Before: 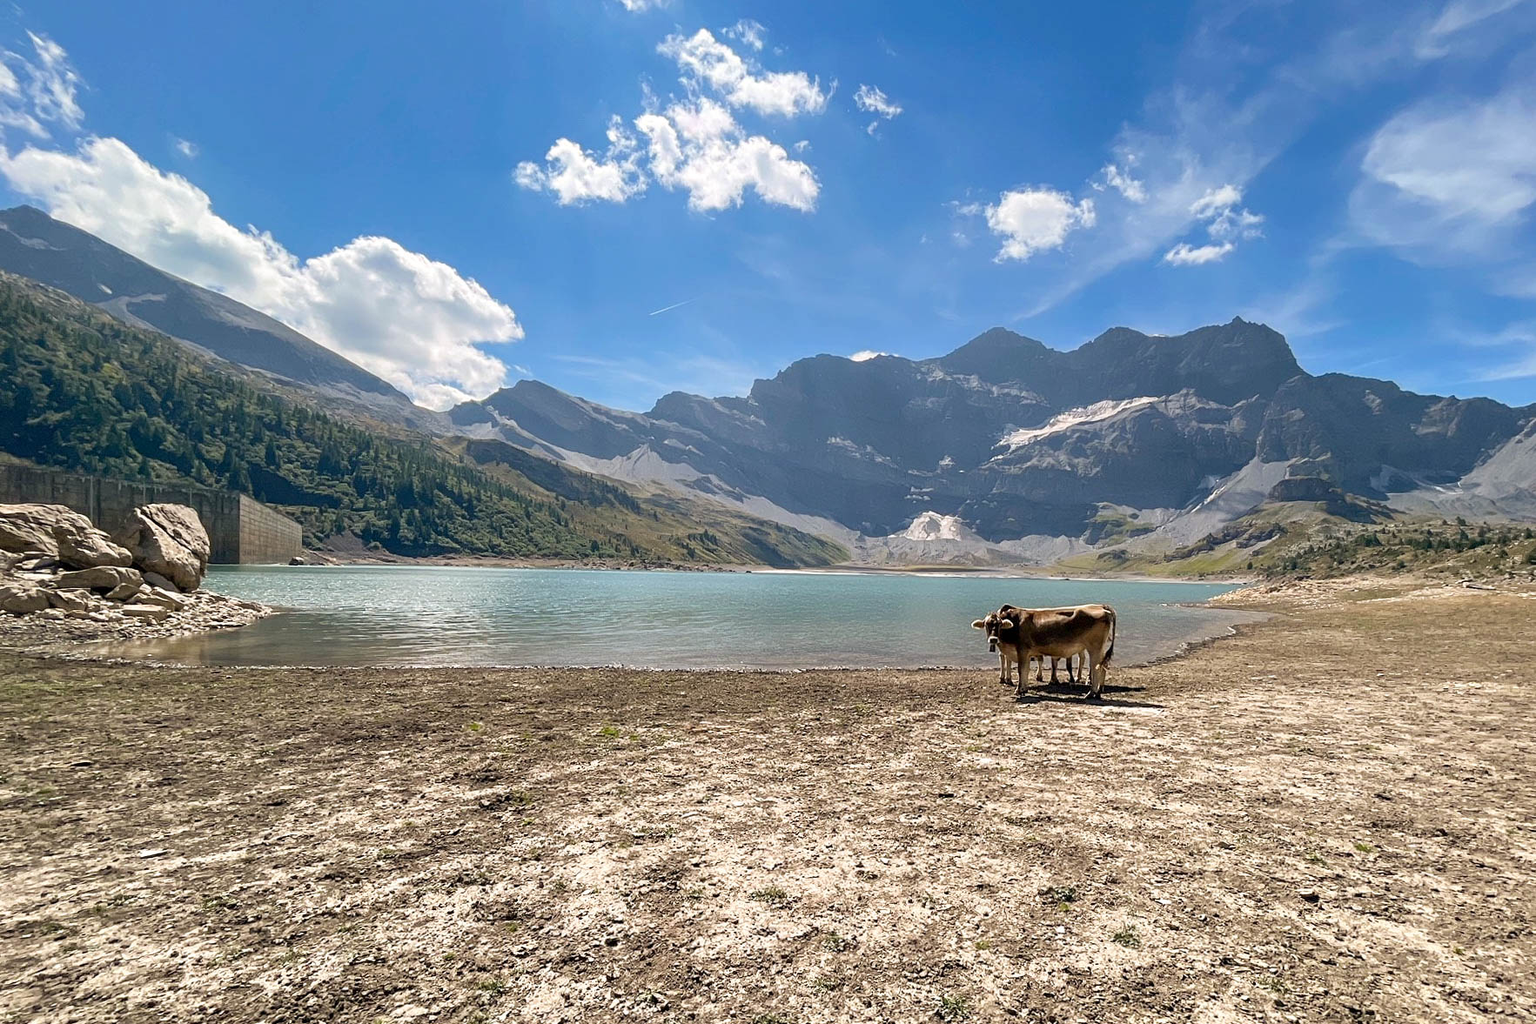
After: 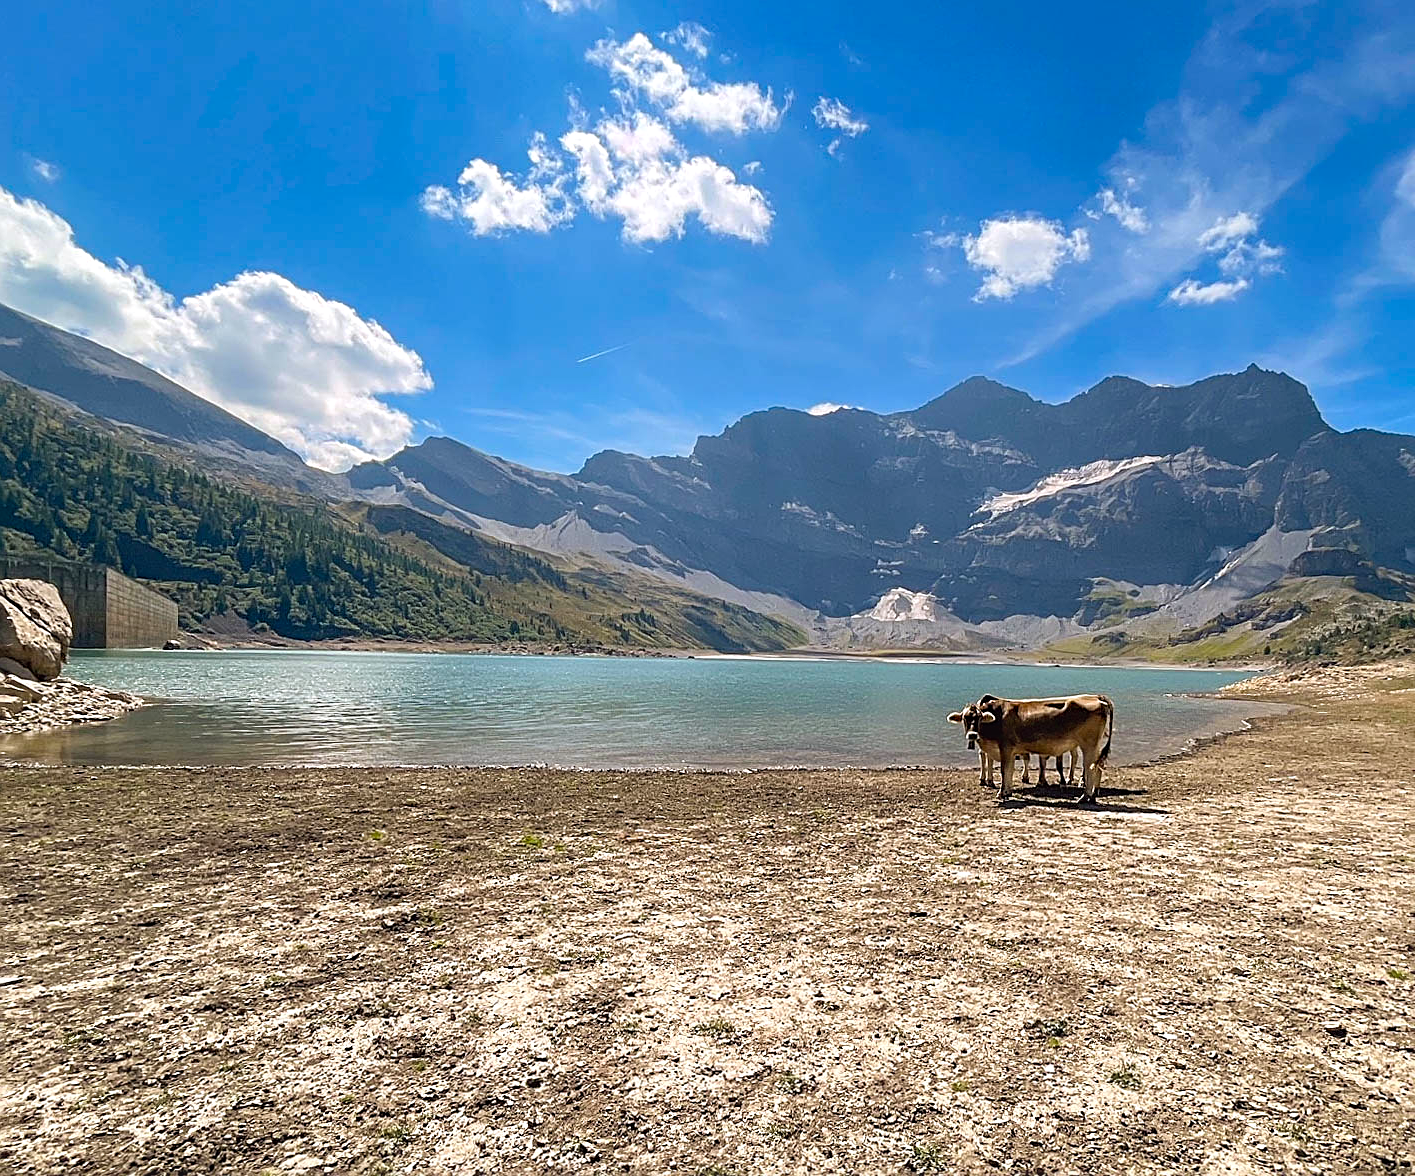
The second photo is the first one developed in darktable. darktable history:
sharpen: on, module defaults
color balance: lift [1, 1, 0.999, 1.001], gamma [1, 1.003, 1.005, 0.995], gain [1, 0.992, 0.988, 1.012], contrast 5%, output saturation 110%
haze removal: compatibility mode true, adaptive false
contrast equalizer: octaves 7, y [[0.6 ×6], [0.55 ×6], [0 ×6], [0 ×6], [0 ×6]], mix -0.2
crop and rotate: left 9.597%, right 10.195%
